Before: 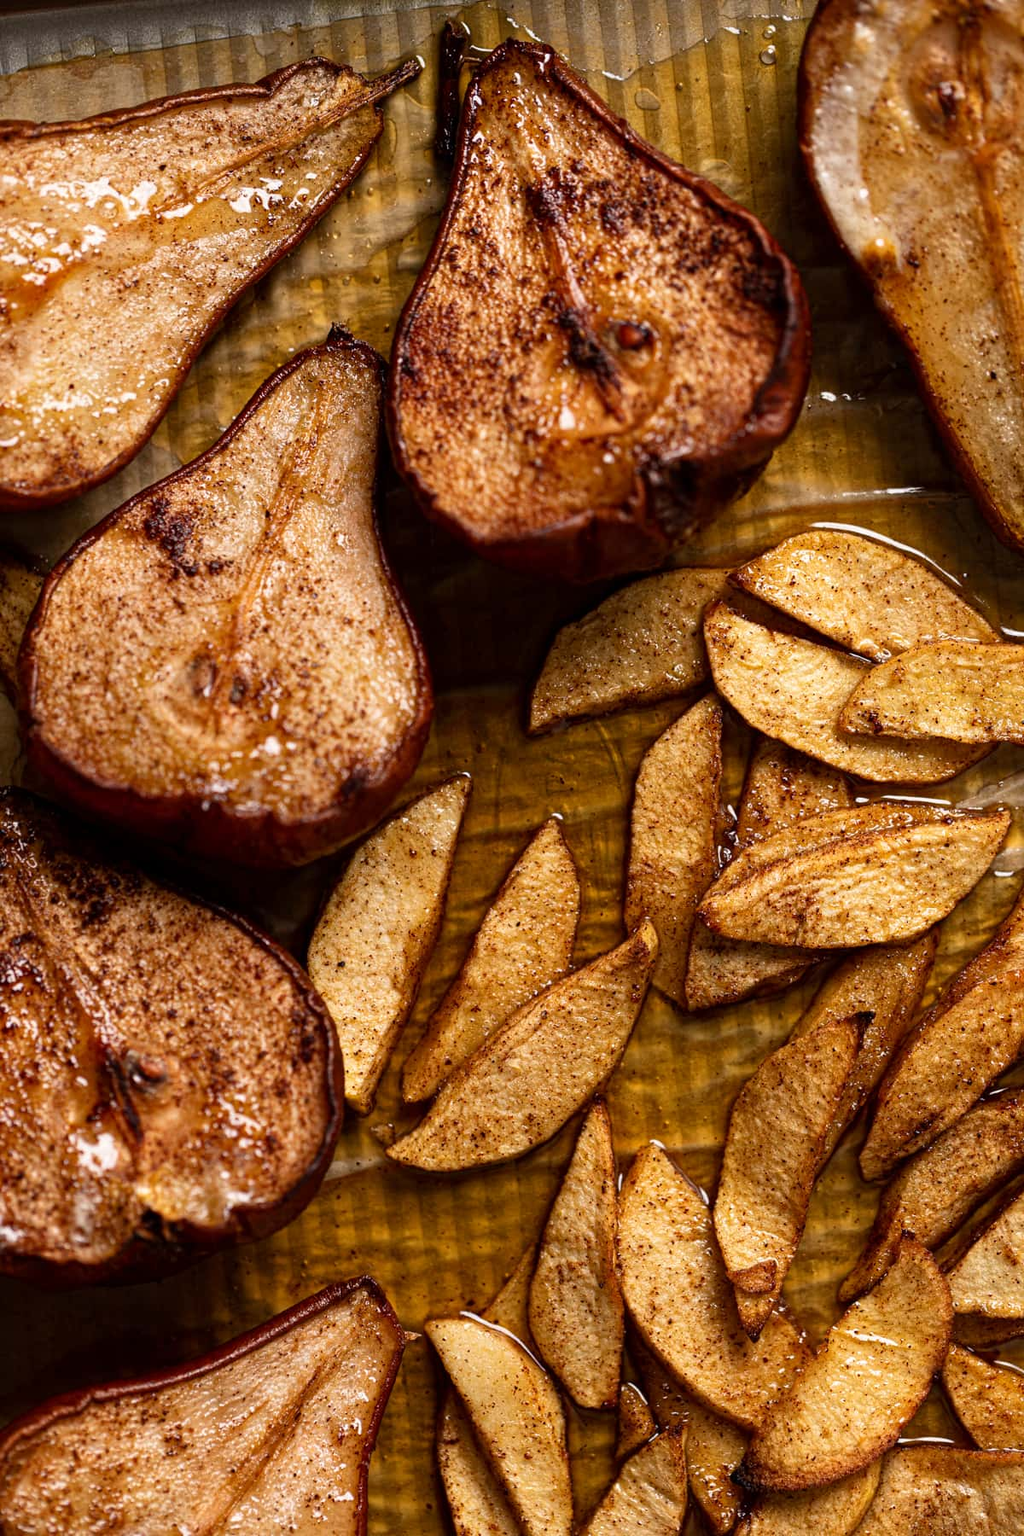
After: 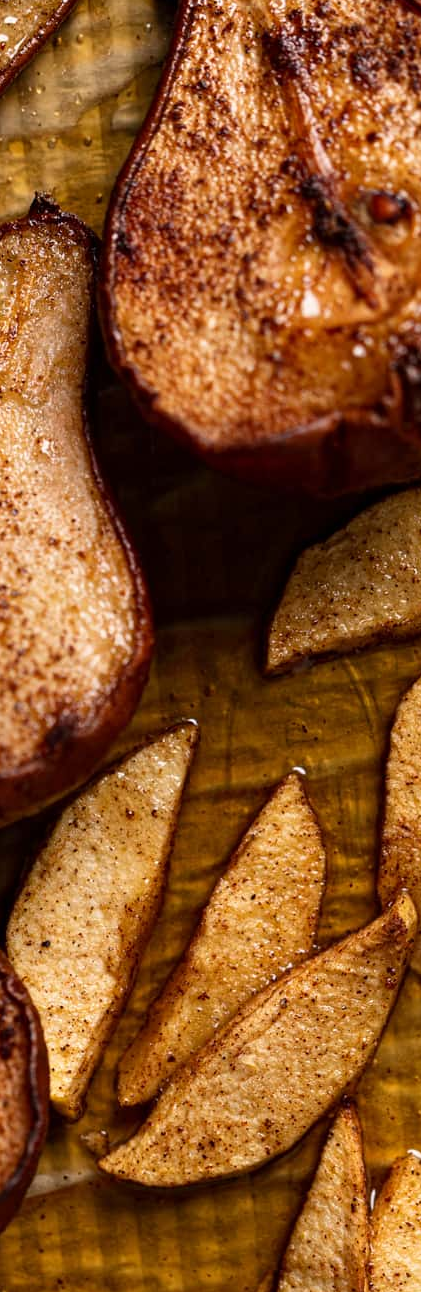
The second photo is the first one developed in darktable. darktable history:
crop and rotate: left 29.518%, top 10.355%, right 35.383%, bottom 17.812%
